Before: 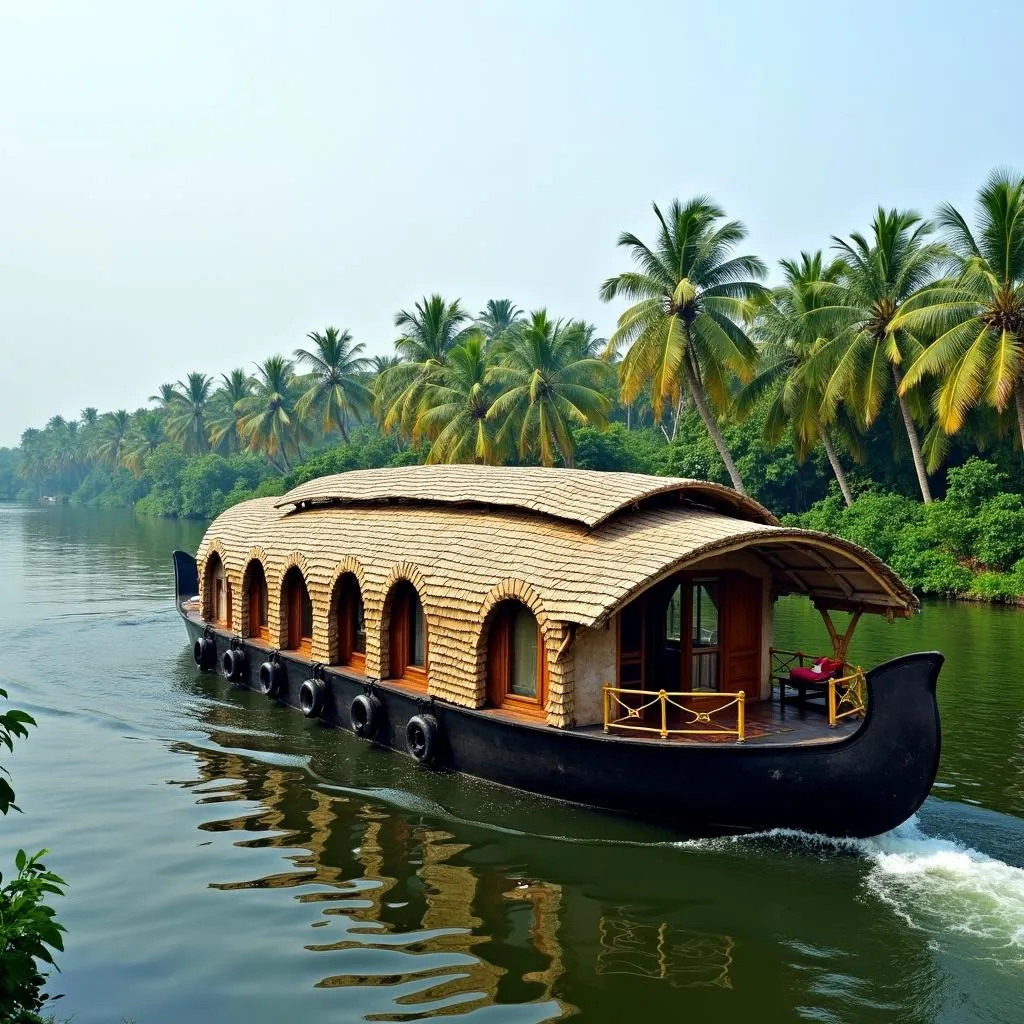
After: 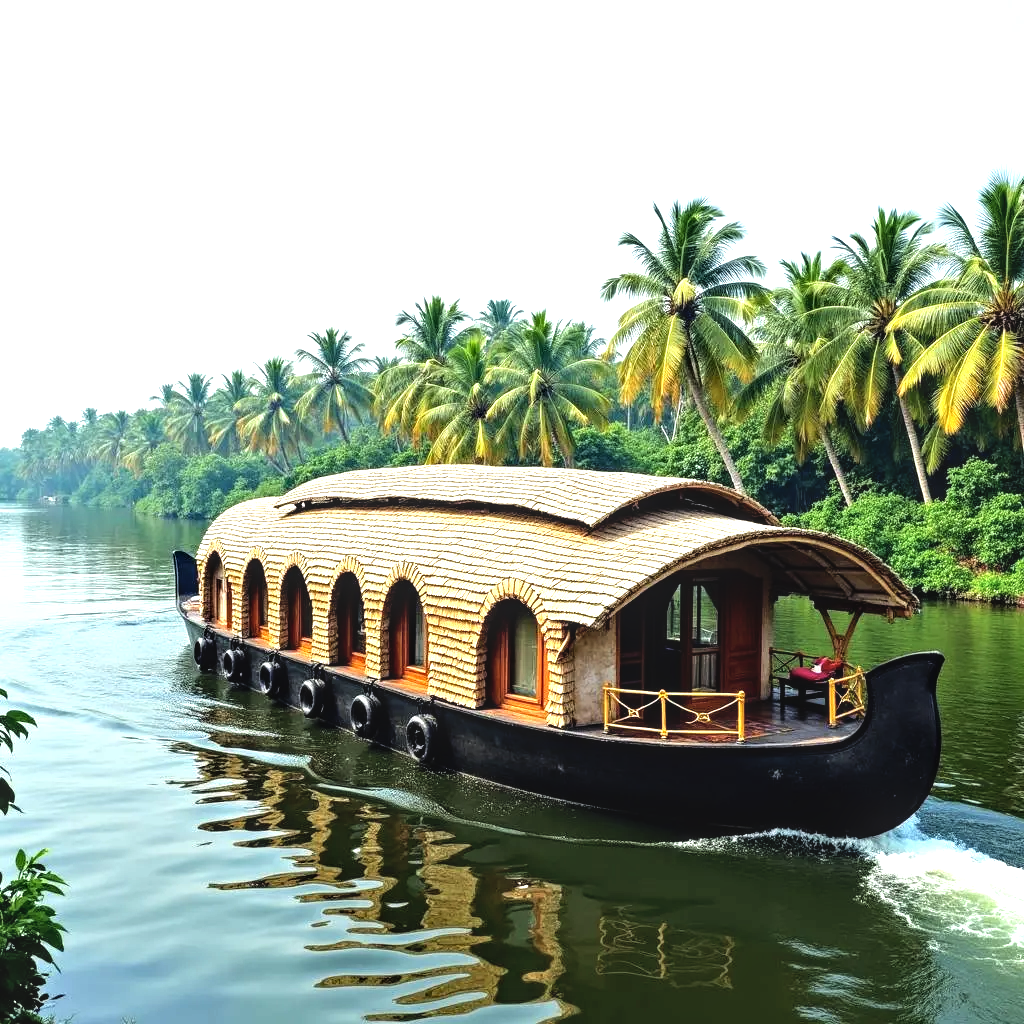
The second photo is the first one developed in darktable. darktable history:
local contrast: detail 130%
tone equalizer: -8 EV -1.07 EV, -7 EV -1.01 EV, -6 EV -0.835 EV, -5 EV -0.558 EV, -3 EV 0.575 EV, -2 EV 0.87 EV, -1 EV 1 EV, +0 EV 1.05 EV
